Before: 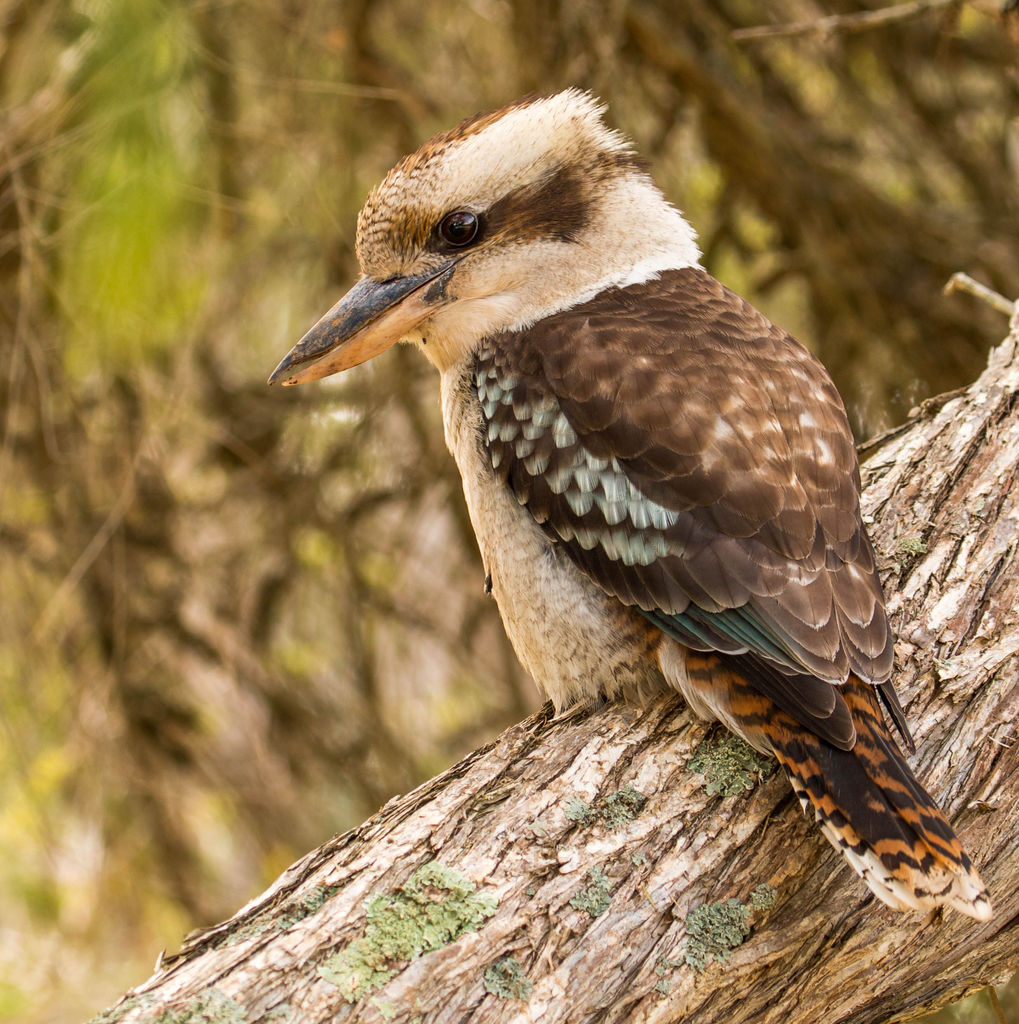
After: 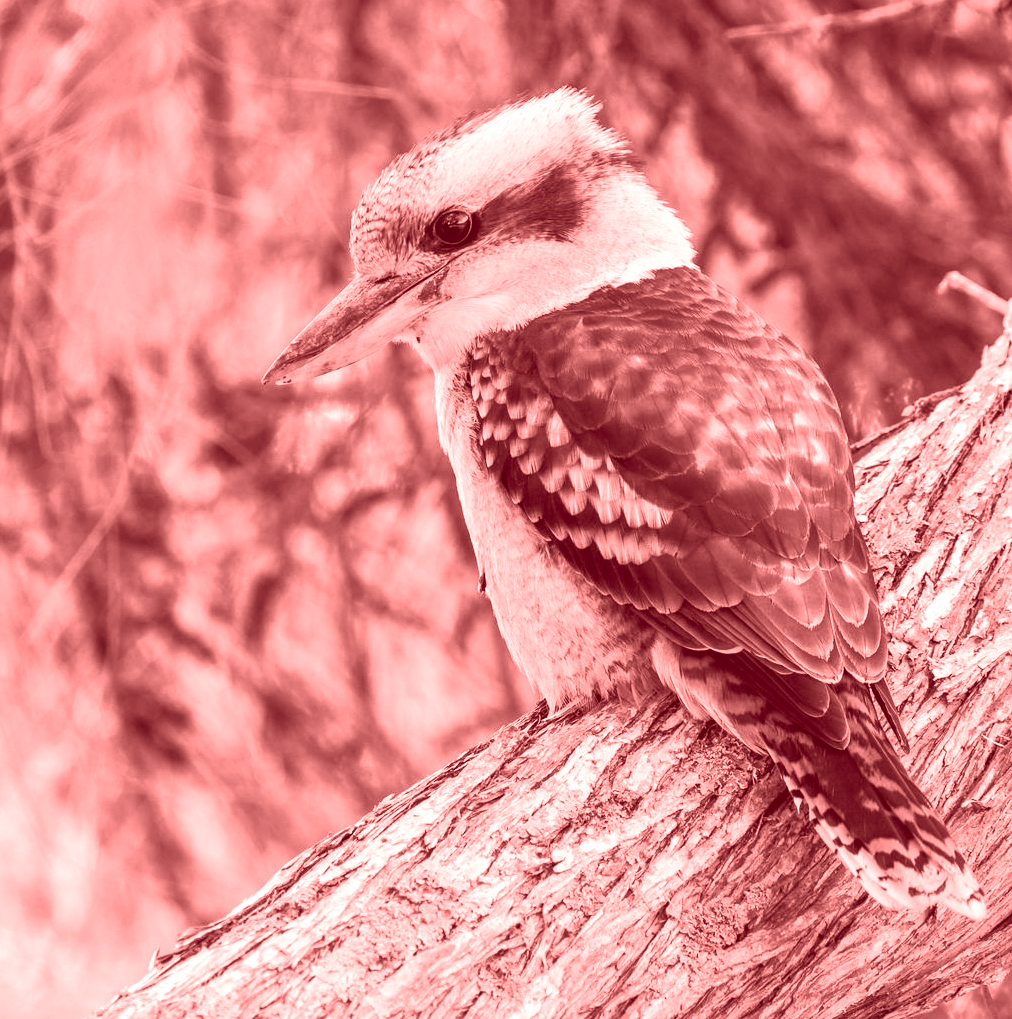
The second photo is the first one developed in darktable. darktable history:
tone curve: curves: ch0 [(0, 0.01) (0.037, 0.032) (0.131, 0.108) (0.275, 0.256) (0.483, 0.512) (0.61, 0.665) (0.696, 0.742) (0.792, 0.819) (0.911, 0.925) (0.997, 0.995)]; ch1 [(0, 0) (0.308, 0.29) (0.425, 0.411) (0.492, 0.488) (0.505, 0.503) (0.527, 0.531) (0.568, 0.594) (0.683, 0.702) (0.746, 0.77) (1, 1)]; ch2 [(0, 0) (0.246, 0.233) (0.36, 0.352) (0.415, 0.415) (0.485, 0.487) (0.502, 0.504) (0.525, 0.523) (0.539, 0.553) (0.587, 0.594) (0.636, 0.652) (0.711, 0.729) (0.845, 0.855) (0.998, 0.977)], color space Lab, independent channels, preserve colors none
crop and rotate: left 0.614%, top 0.179%, bottom 0.309%
colorize: saturation 60%, source mix 100%
